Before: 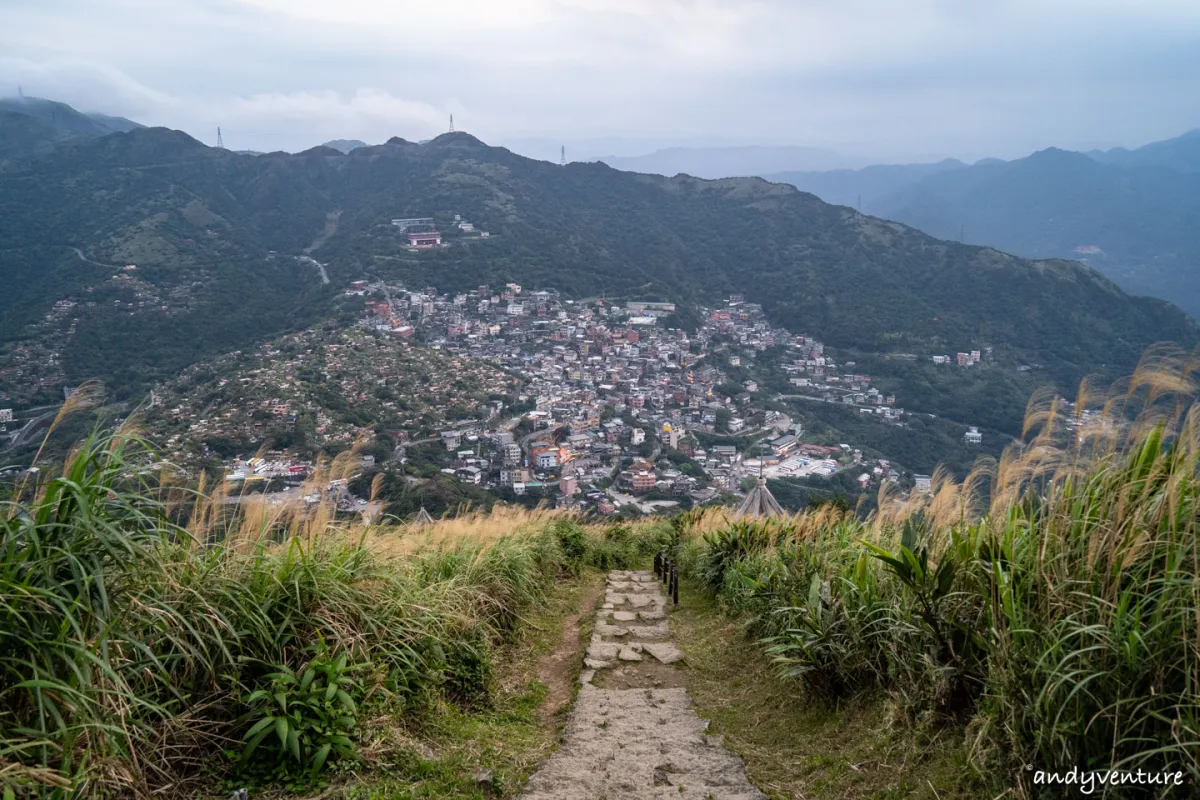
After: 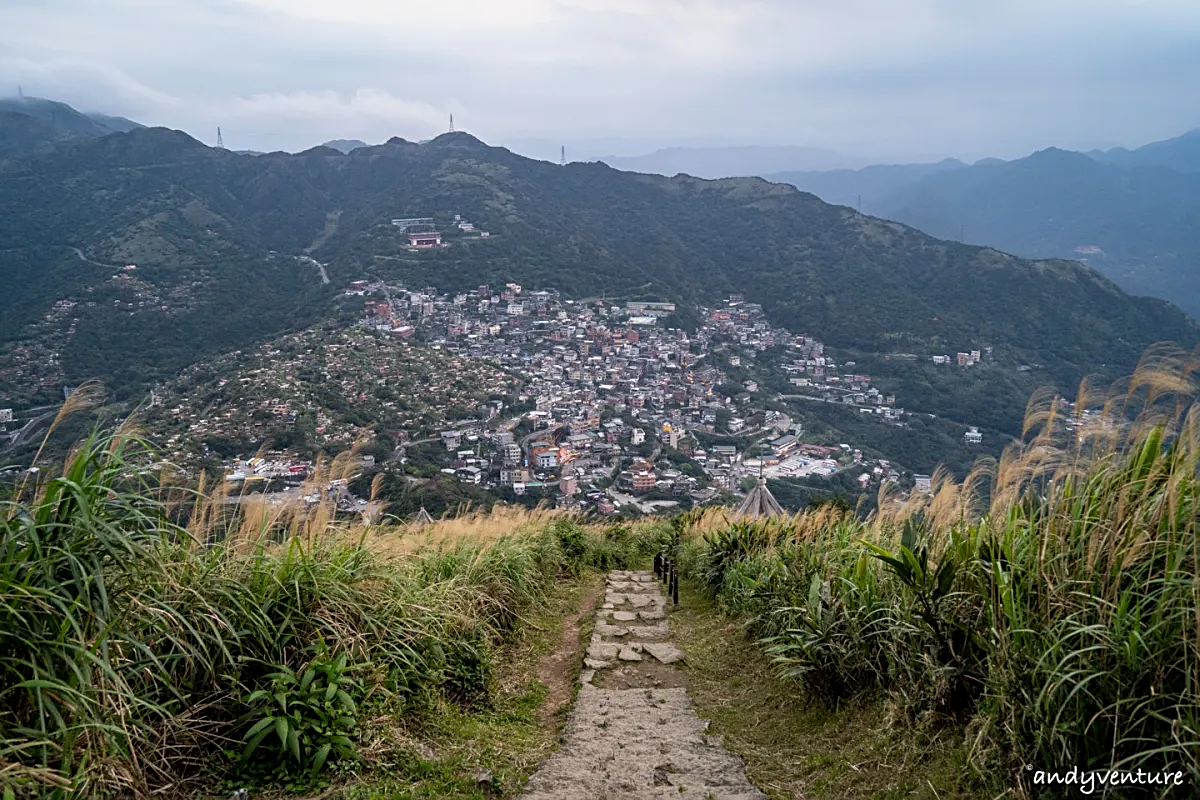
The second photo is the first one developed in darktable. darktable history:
exposure: black level correction 0.002, exposure -0.1 EV, compensate highlight preservation false
base curve: exposure shift 0, preserve colors none
sharpen: on, module defaults
